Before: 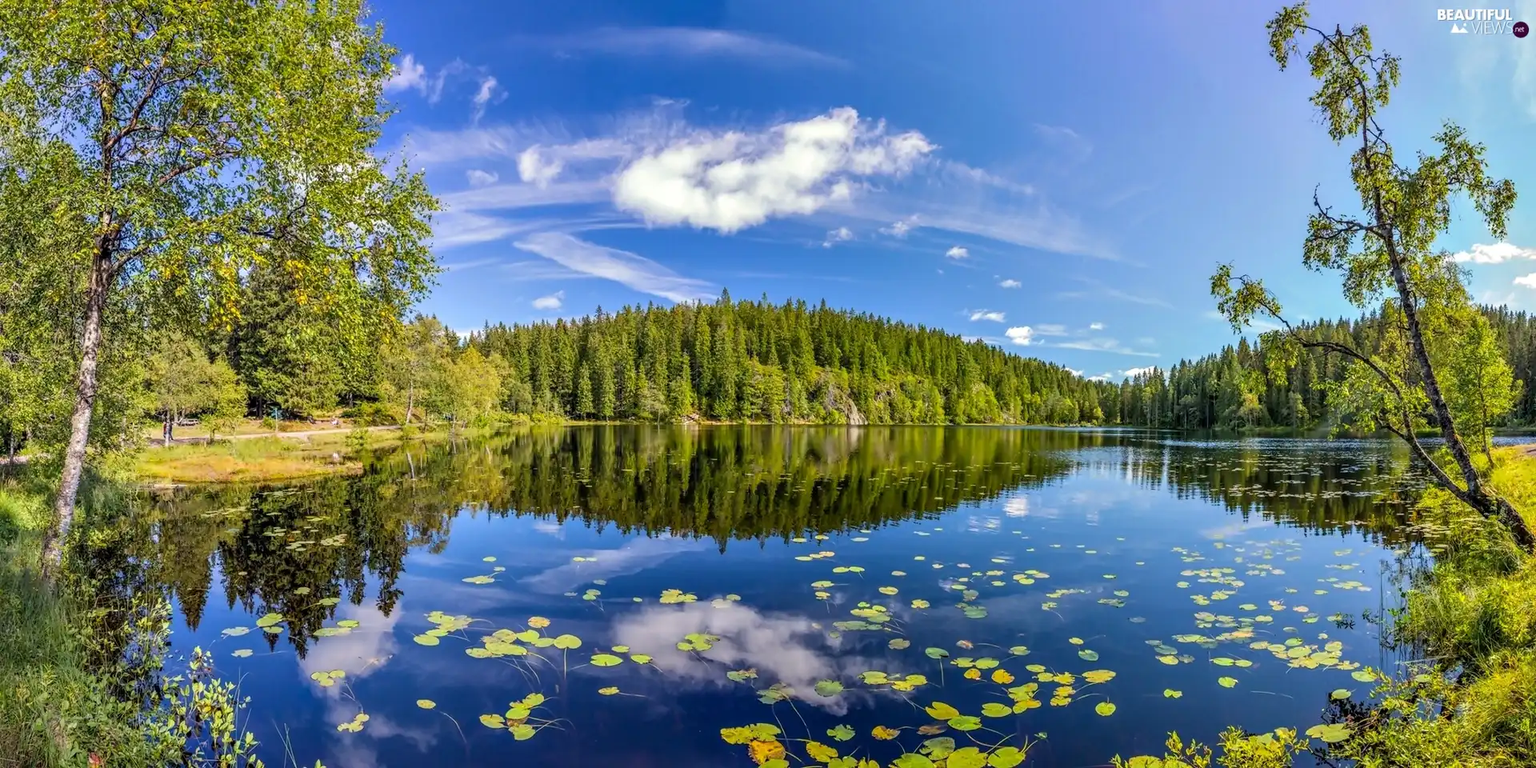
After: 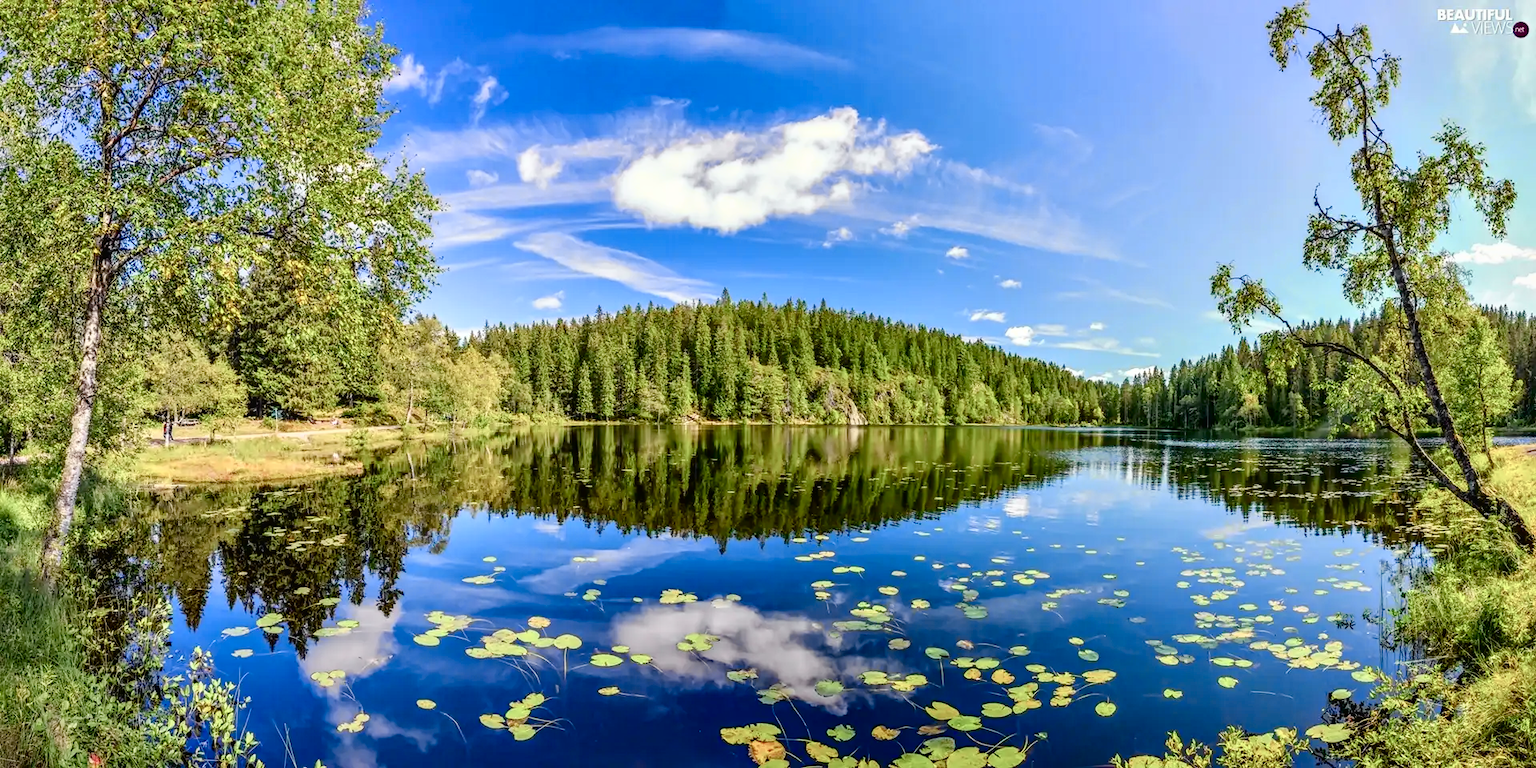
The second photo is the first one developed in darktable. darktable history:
local contrast: mode bilateral grid, contrast 20, coarseness 50, detail 119%, midtone range 0.2
tone curve: curves: ch0 [(0.003, 0.029) (0.037, 0.036) (0.149, 0.117) (0.297, 0.318) (0.422, 0.474) (0.531, 0.6) (0.743, 0.809) (0.889, 0.941) (1, 0.98)]; ch1 [(0, 0) (0.305, 0.325) (0.453, 0.437) (0.482, 0.479) (0.501, 0.5) (0.506, 0.503) (0.564, 0.578) (0.587, 0.625) (0.666, 0.727) (1, 1)]; ch2 [(0, 0) (0.323, 0.277) (0.408, 0.399) (0.45, 0.48) (0.499, 0.502) (0.512, 0.523) (0.57, 0.595) (0.653, 0.671) (0.768, 0.744) (1, 1)], color space Lab, independent channels, preserve colors none
color balance rgb: perceptual saturation grading › global saturation 0.268%, perceptual saturation grading › highlights -30.678%, perceptual saturation grading › shadows 20.006%
